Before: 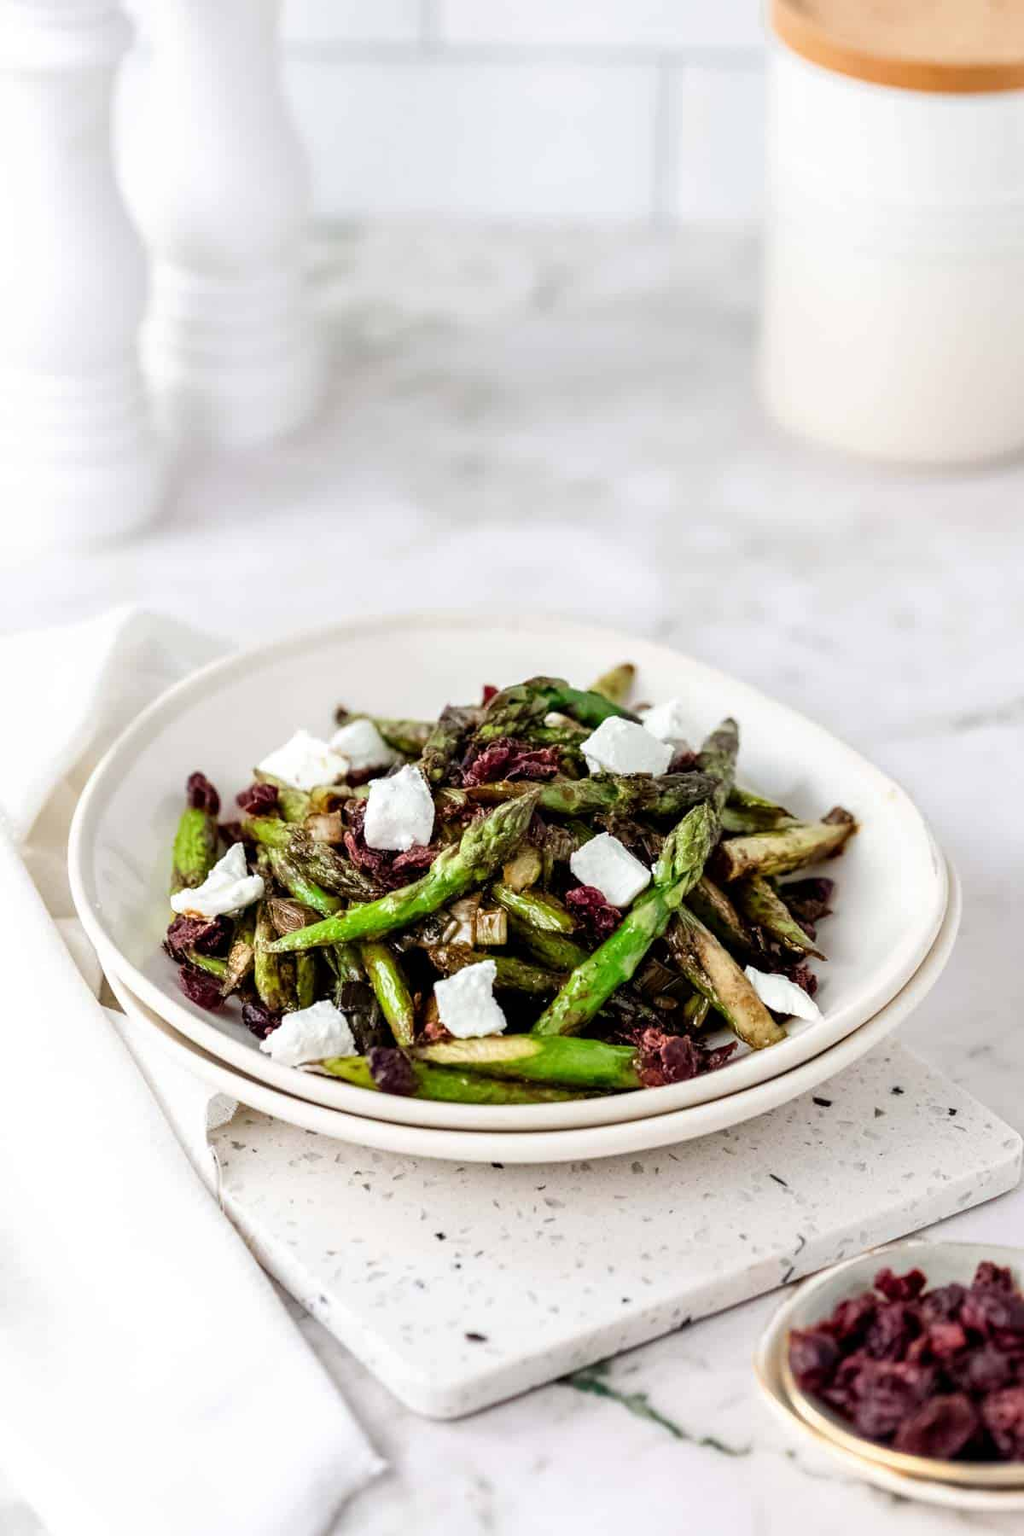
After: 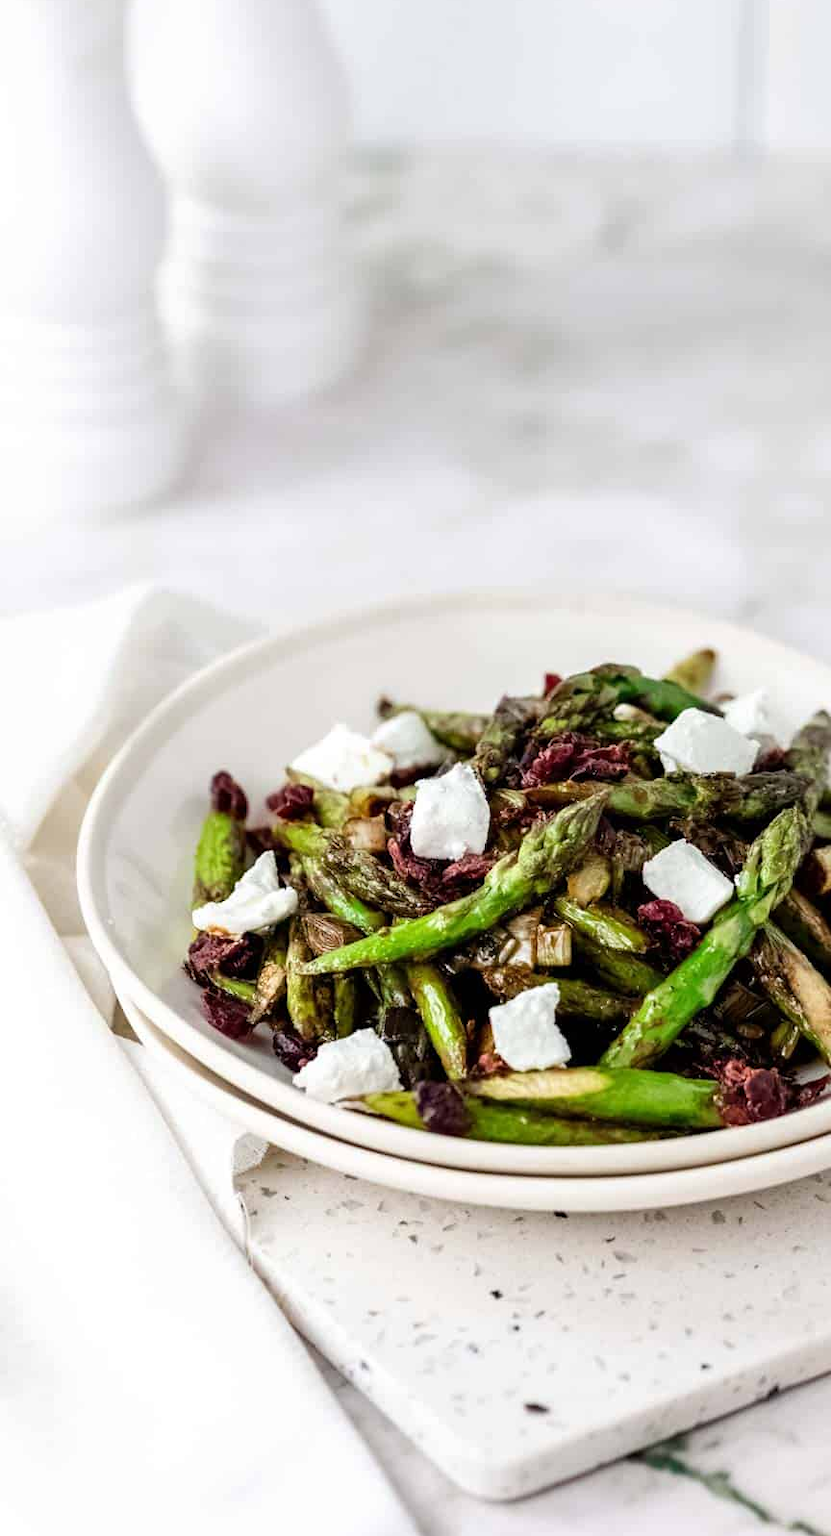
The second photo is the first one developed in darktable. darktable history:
crop: top 5.748%, right 27.863%, bottom 5.522%
